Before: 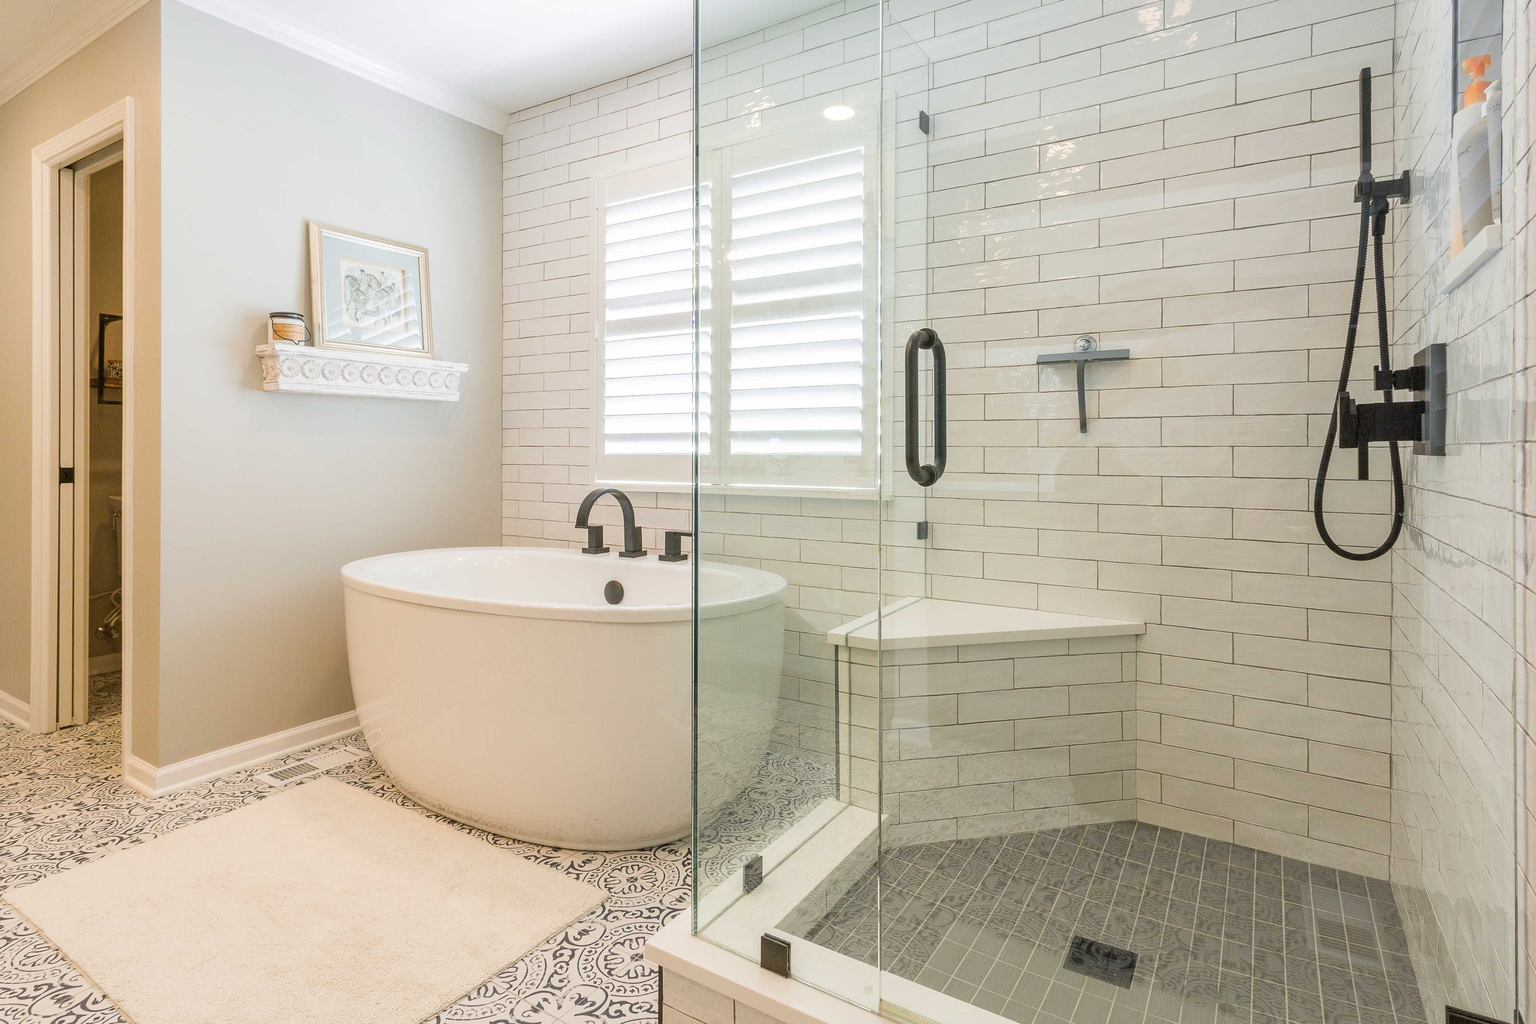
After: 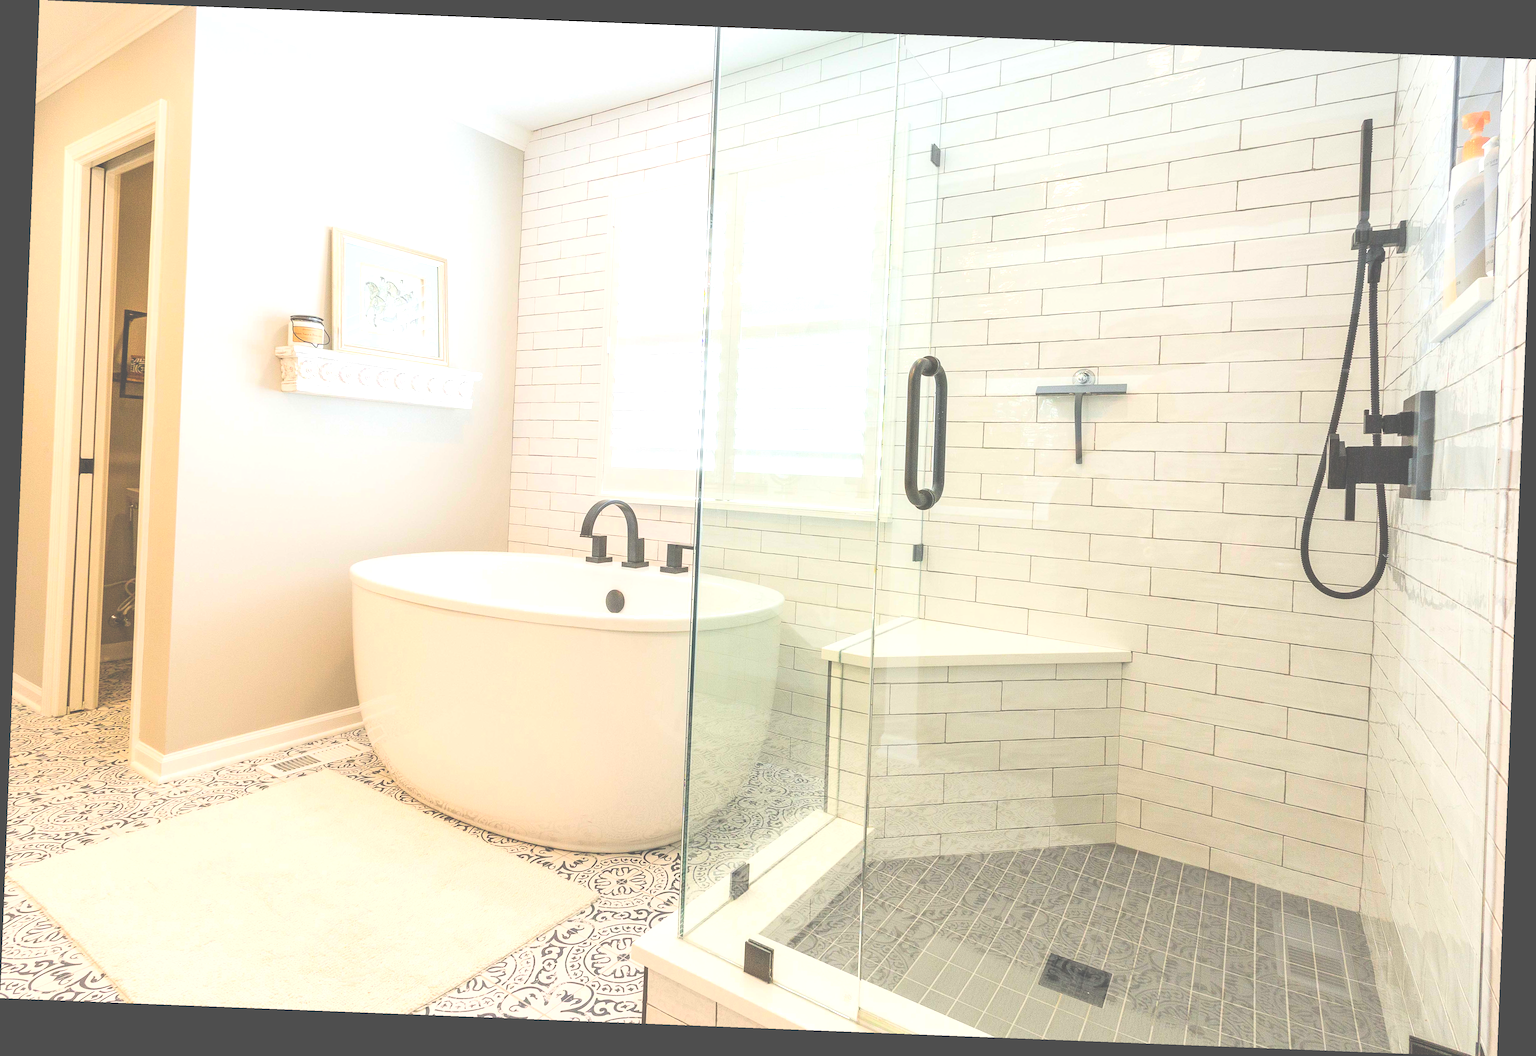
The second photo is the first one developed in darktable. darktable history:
exposure: black level correction -0.071, exposure 0.5 EV, compensate highlight preservation false
rotate and perspective: rotation 2.27°, automatic cropping off
levels: levels [0, 0.492, 0.984]
contrast brightness saturation: contrast 0.18, saturation 0.3
